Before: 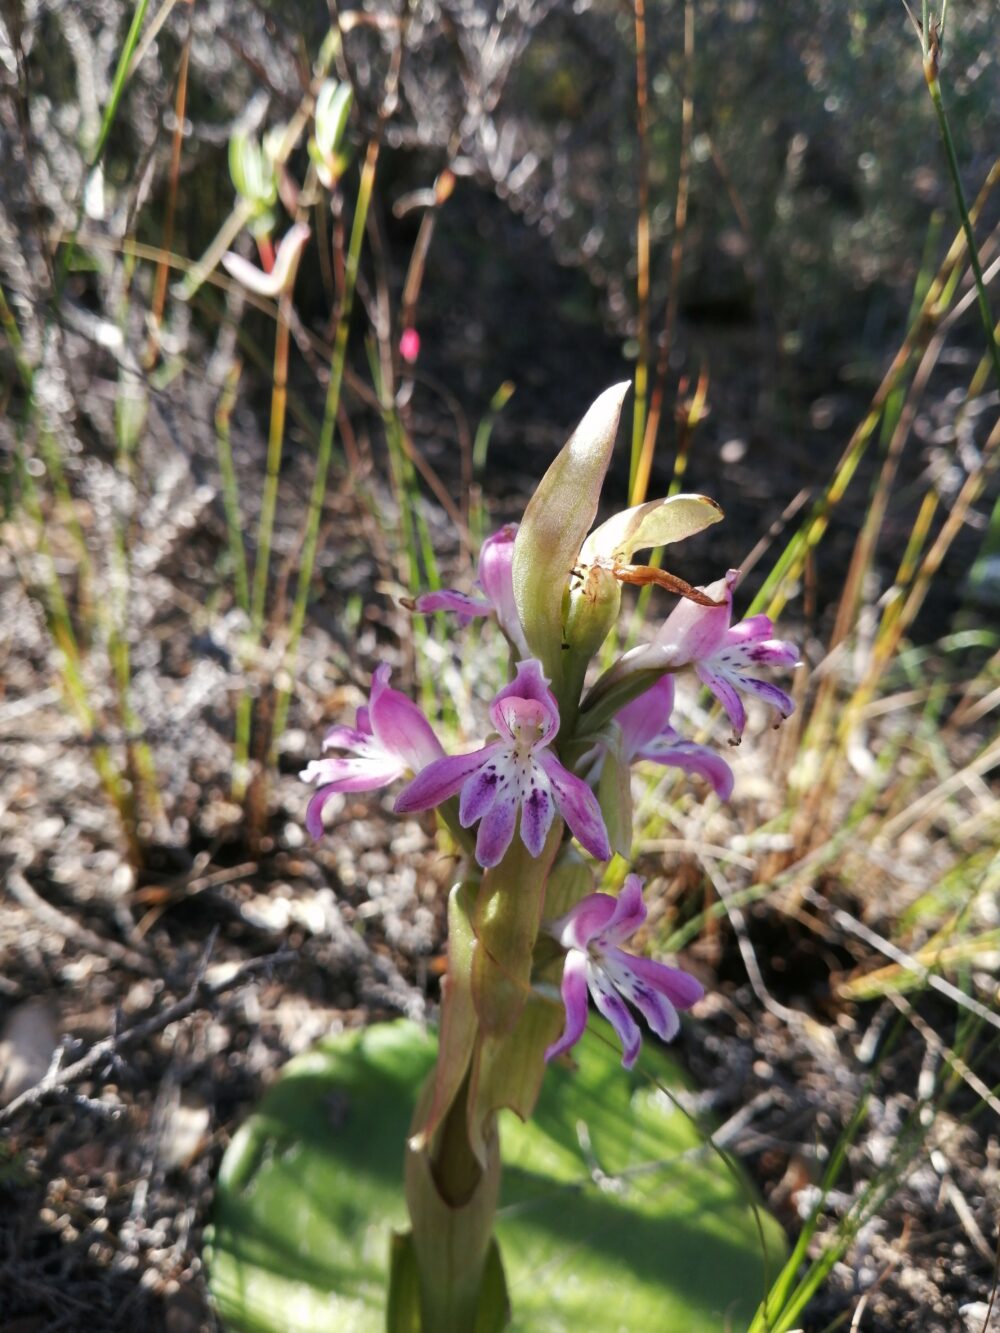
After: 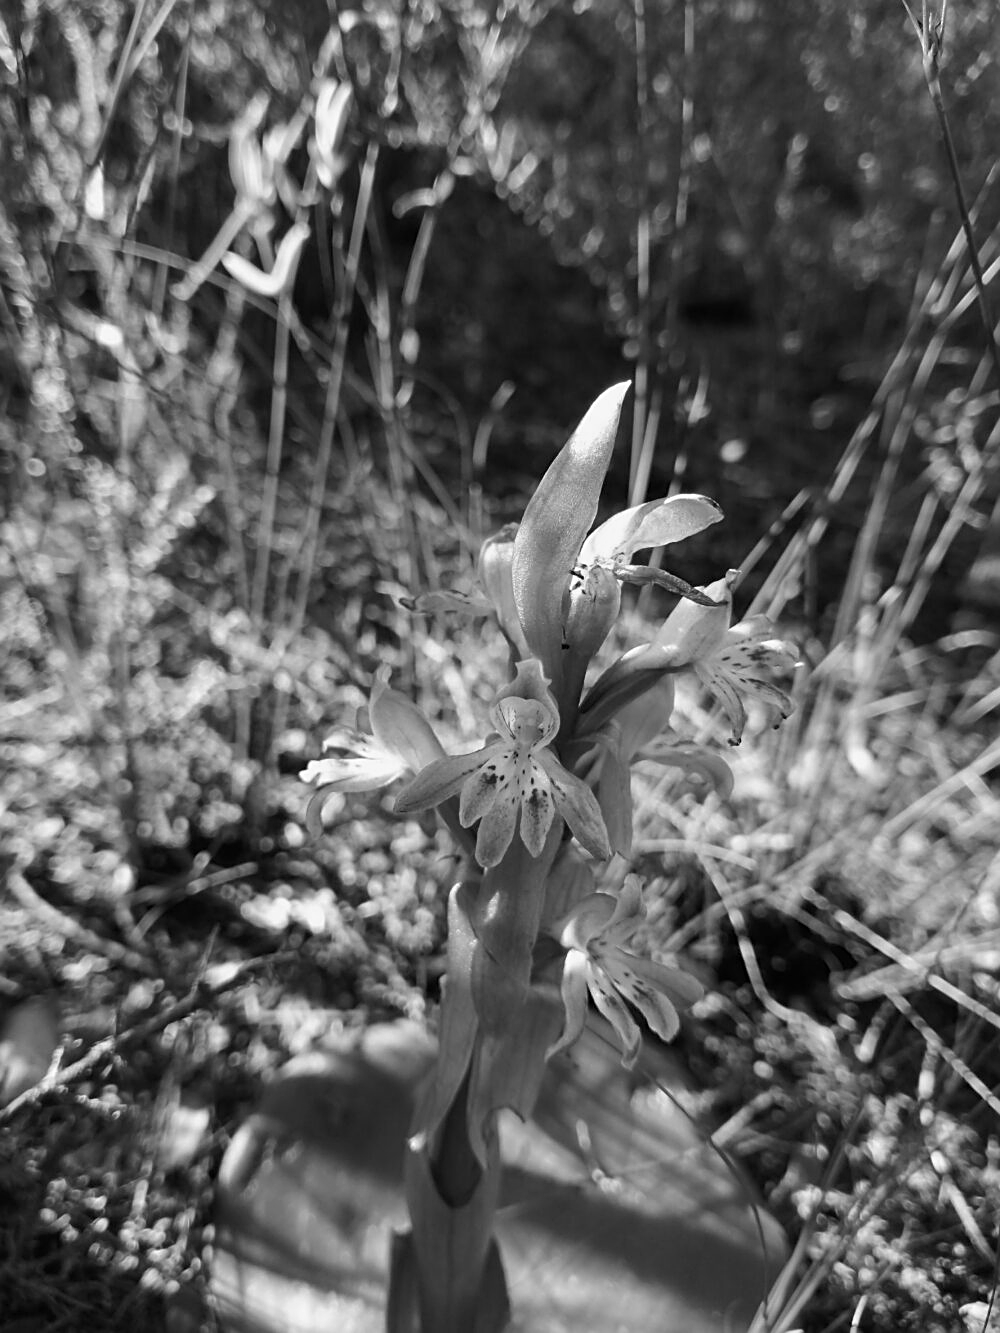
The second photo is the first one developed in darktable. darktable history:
sharpen: on, module defaults
color calibration: output gray [0.22, 0.42, 0.37, 0], gray › normalize channels true, illuminant same as pipeline (D50), adaptation XYZ, x 0.346, y 0.359, gamut compression 0
